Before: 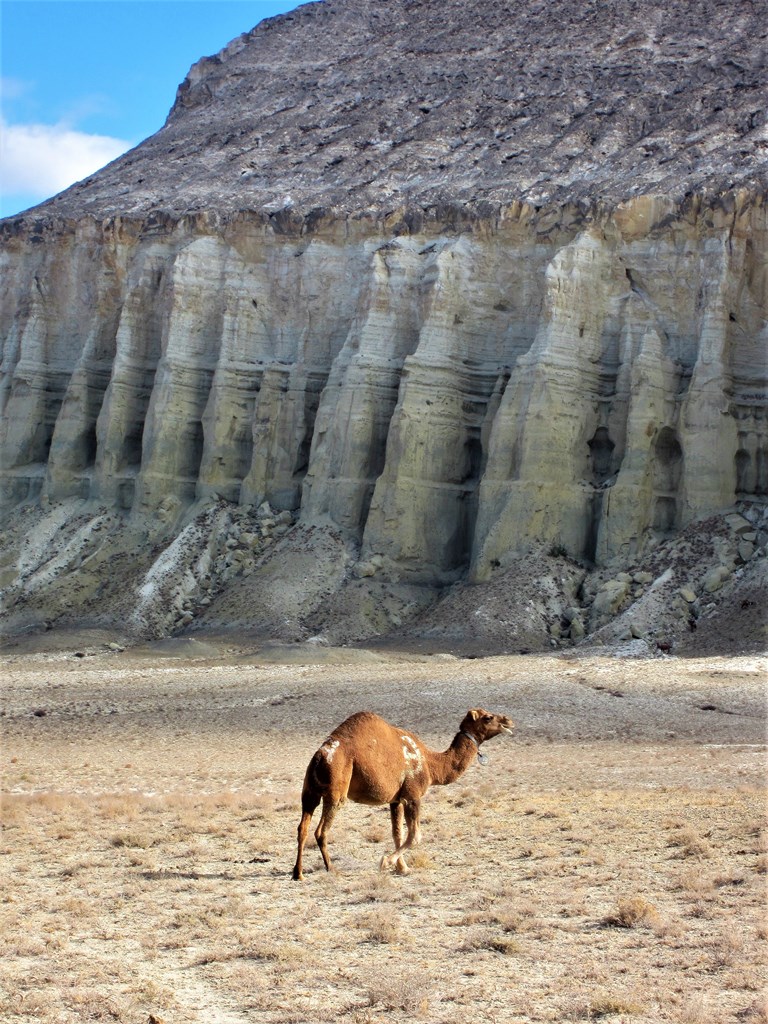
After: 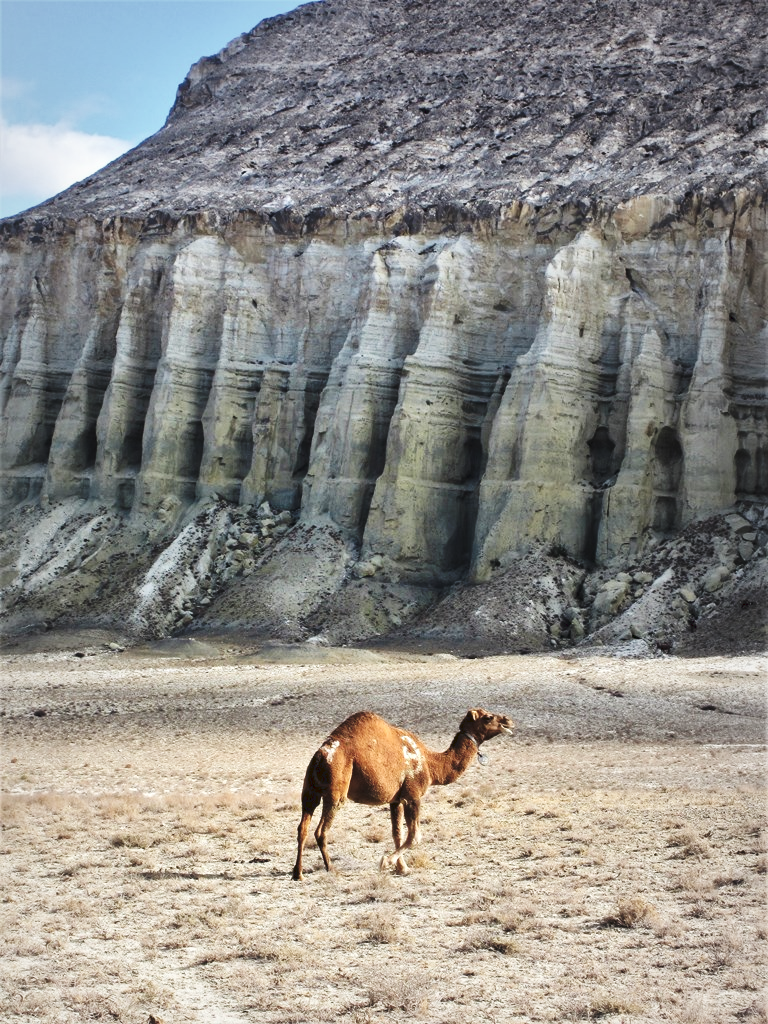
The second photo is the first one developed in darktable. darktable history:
tone curve: curves: ch0 [(0, 0) (0.003, 0.077) (0.011, 0.089) (0.025, 0.105) (0.044, 0.122) (0.069, 0.134) (0.1, 0.151) (0.136, 0.171) (0.177, 0.198) (0.224, 0.23) (0.277, 0.273) (0.335, 0.343) (0.399, 0.422) (0.468, 0.508) (0.543, 0.601) (0.623, 0.695) (0.709, 0.782) (0.801, 0.866) (0.898, 0.934) (1, 1)], preserve colors none
vignetting: fall-off start 18.21%, fall-off radius 137.95%, brightness -0.207, center (-0.078, 0.066), width/height ratio 0.62, shape 0.59
local contrast: mode bilateral grid, contrast 20, coarseness 50, detail 148%, midtone range 0.2
